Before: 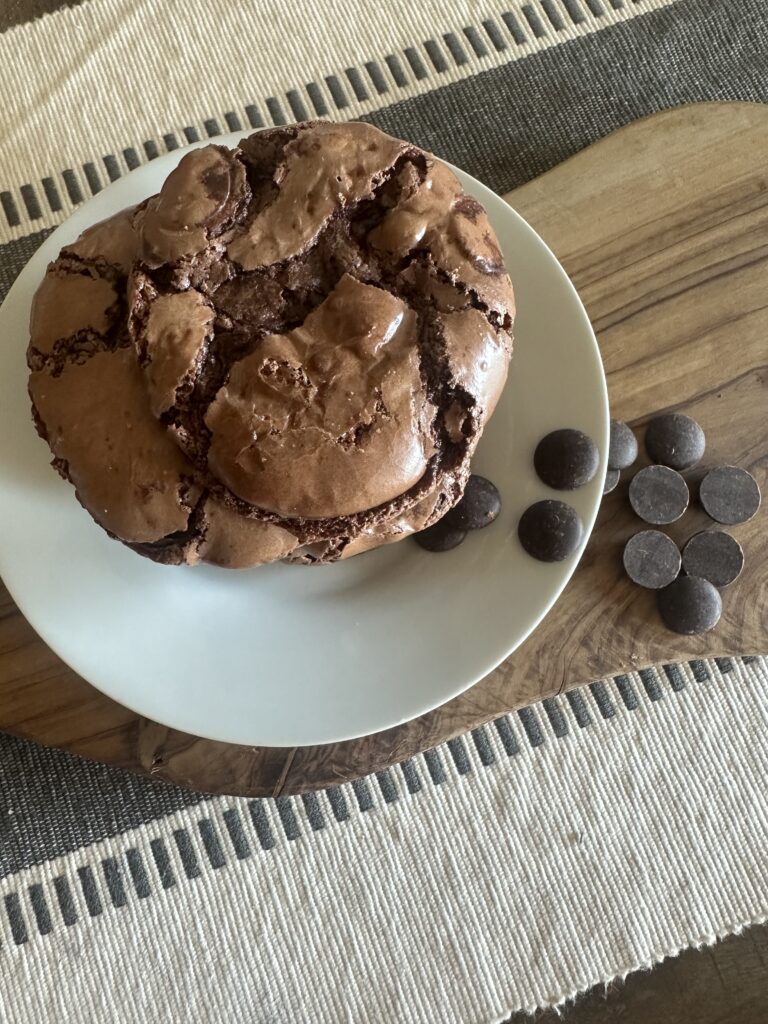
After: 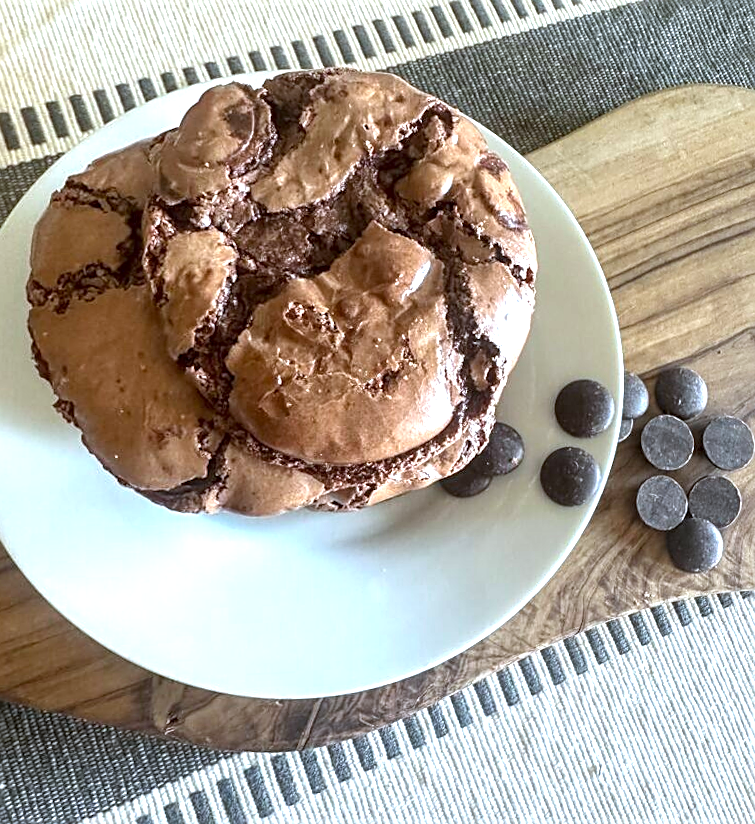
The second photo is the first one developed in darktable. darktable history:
white balance: red 0.931, blue 1.11
sharpen: on, module defaults
local contrast: on, module defaults
rotate and perspective: rotation -0.013°, lens shift (vertical) -0.027, lens shift (horizontal) 0.178, crop left 0.016, crop right 0.989, crop top 0.082, crop bottom 0.918
crop and rotate: top 0%, bottom 11.49%
exposure: exposure 1.089 EV, compensate highlight preservation false
